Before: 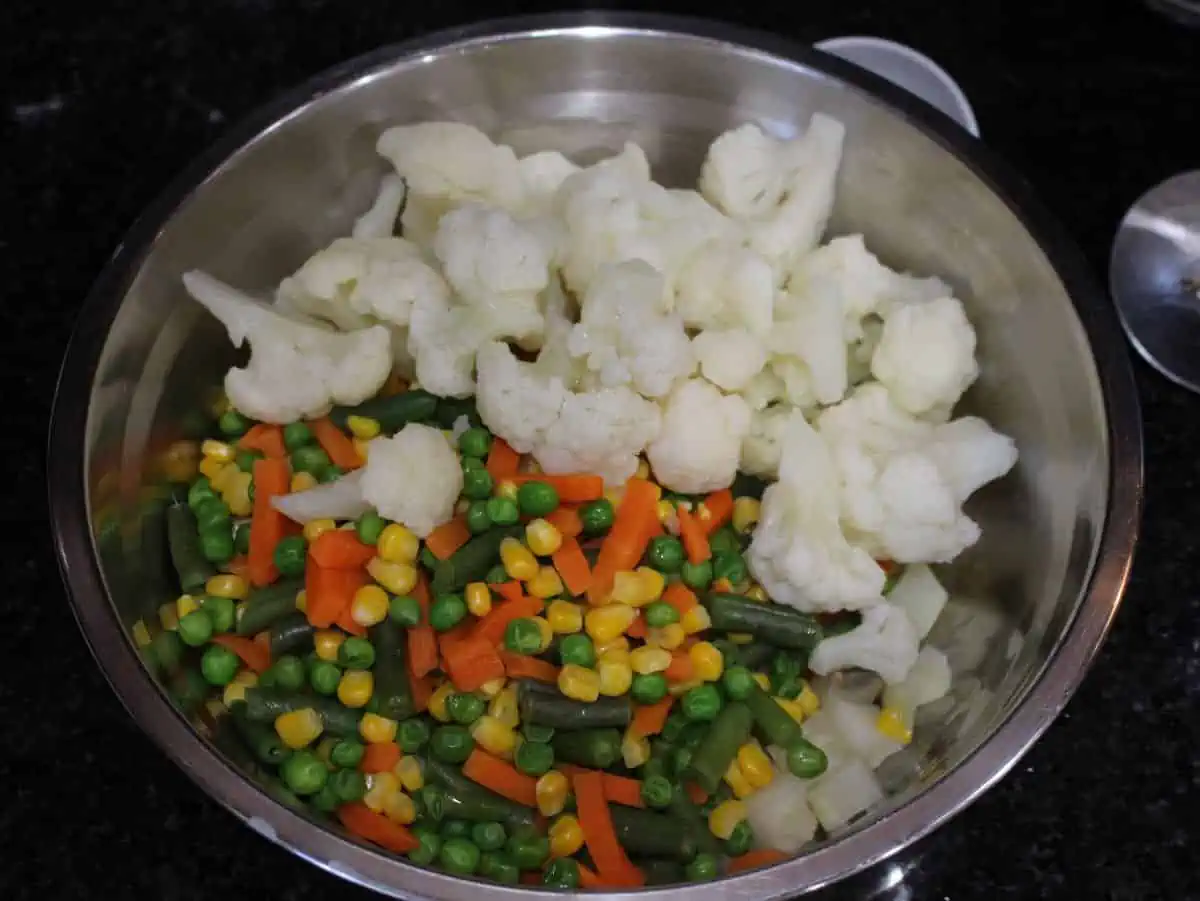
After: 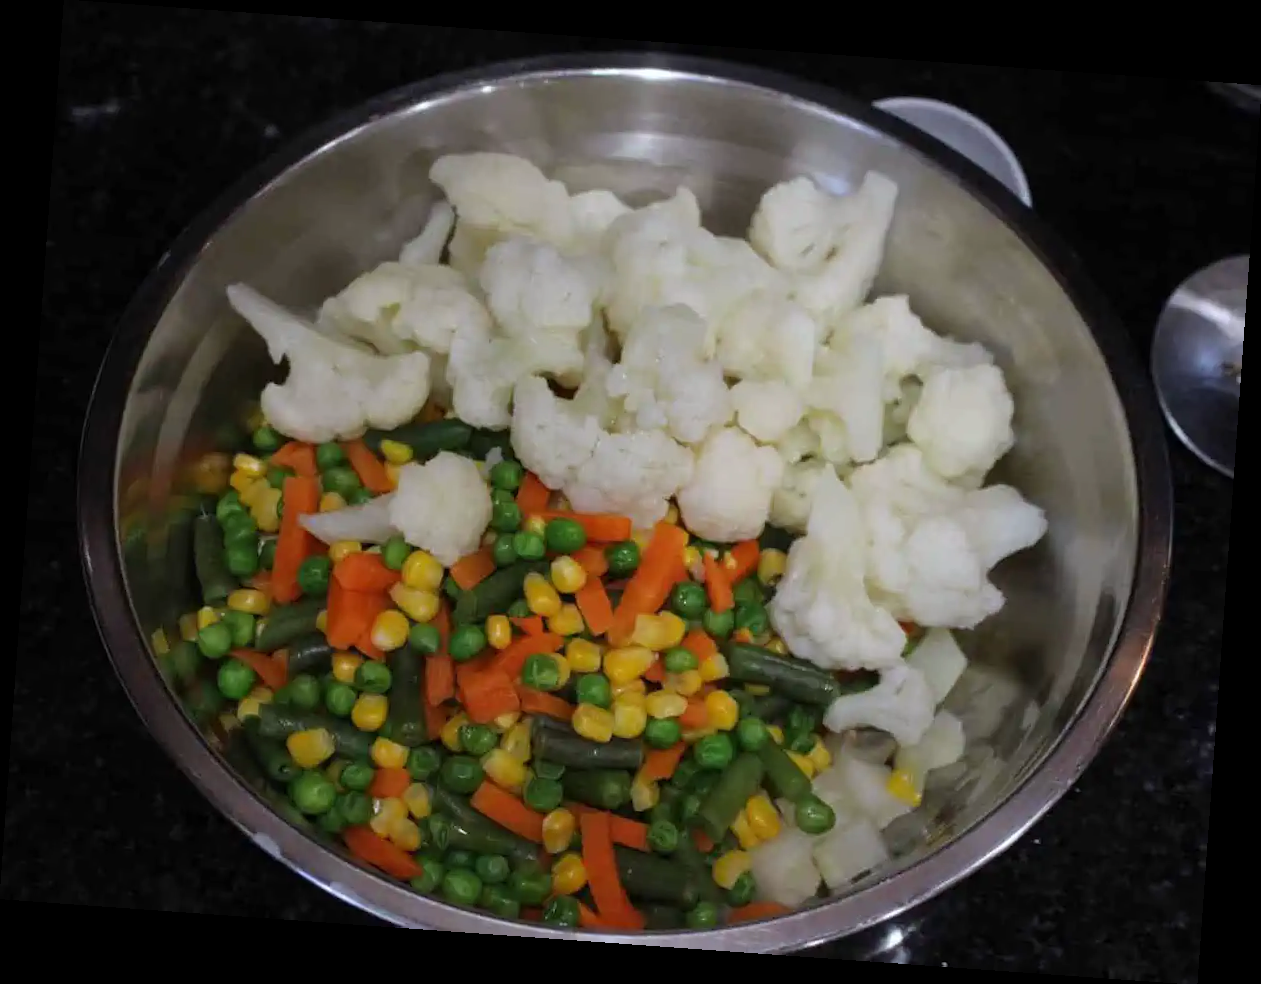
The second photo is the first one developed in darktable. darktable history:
white balance: red 0.986, blue 1.01
rotate and perspective: rotation 4.1°, automatic cropping off
